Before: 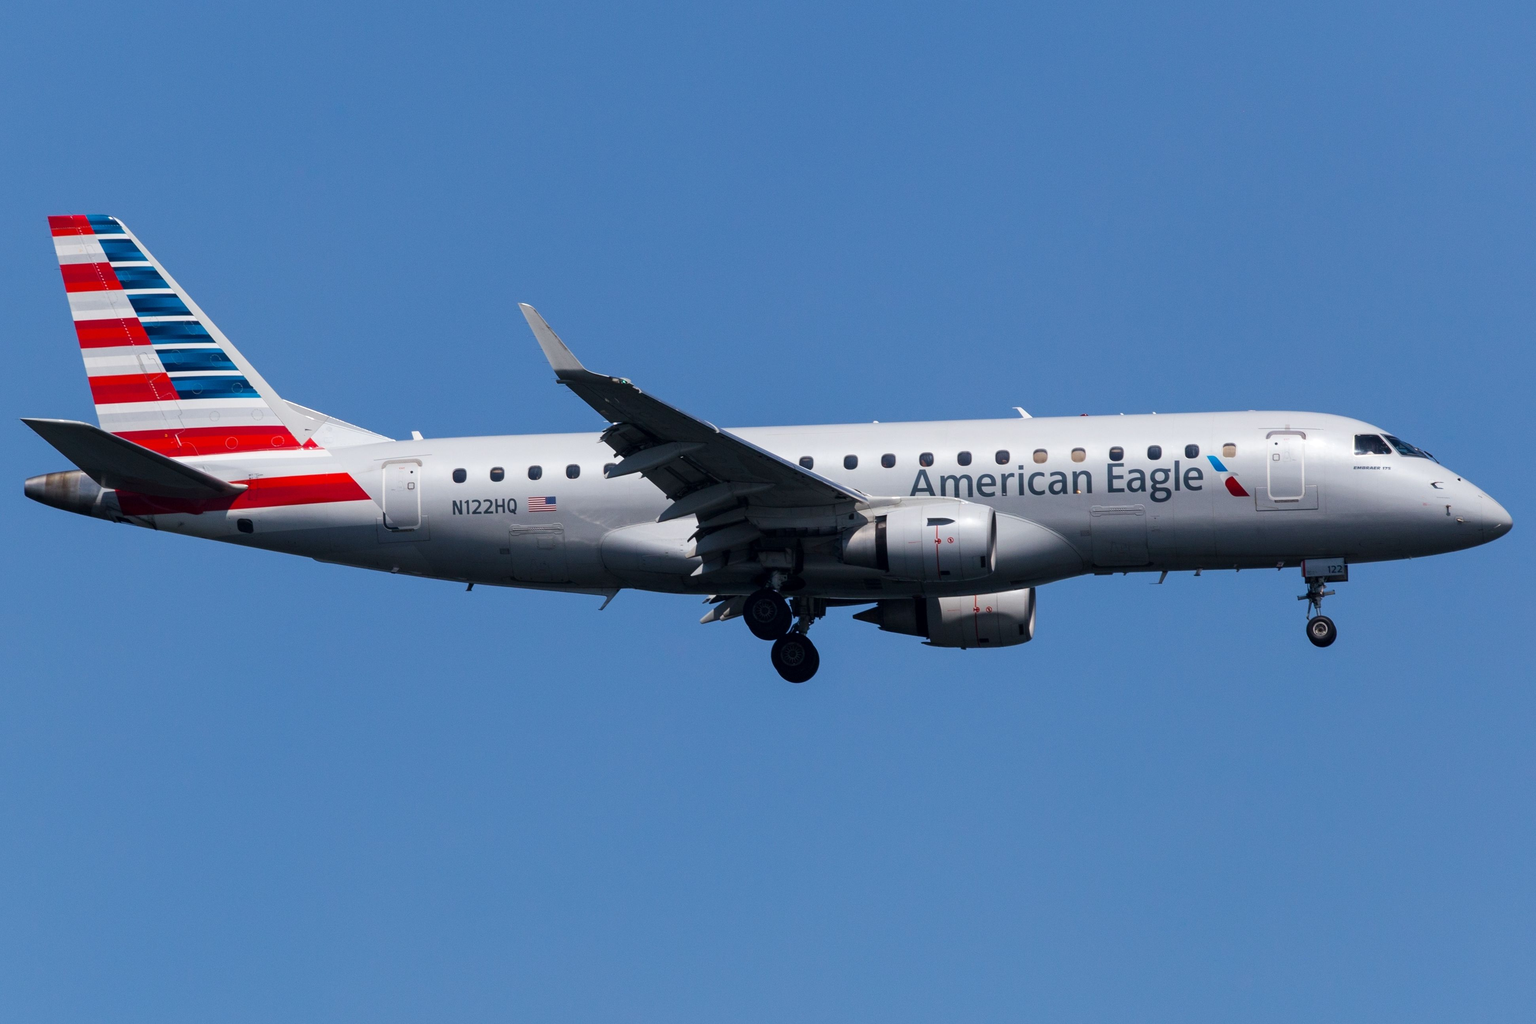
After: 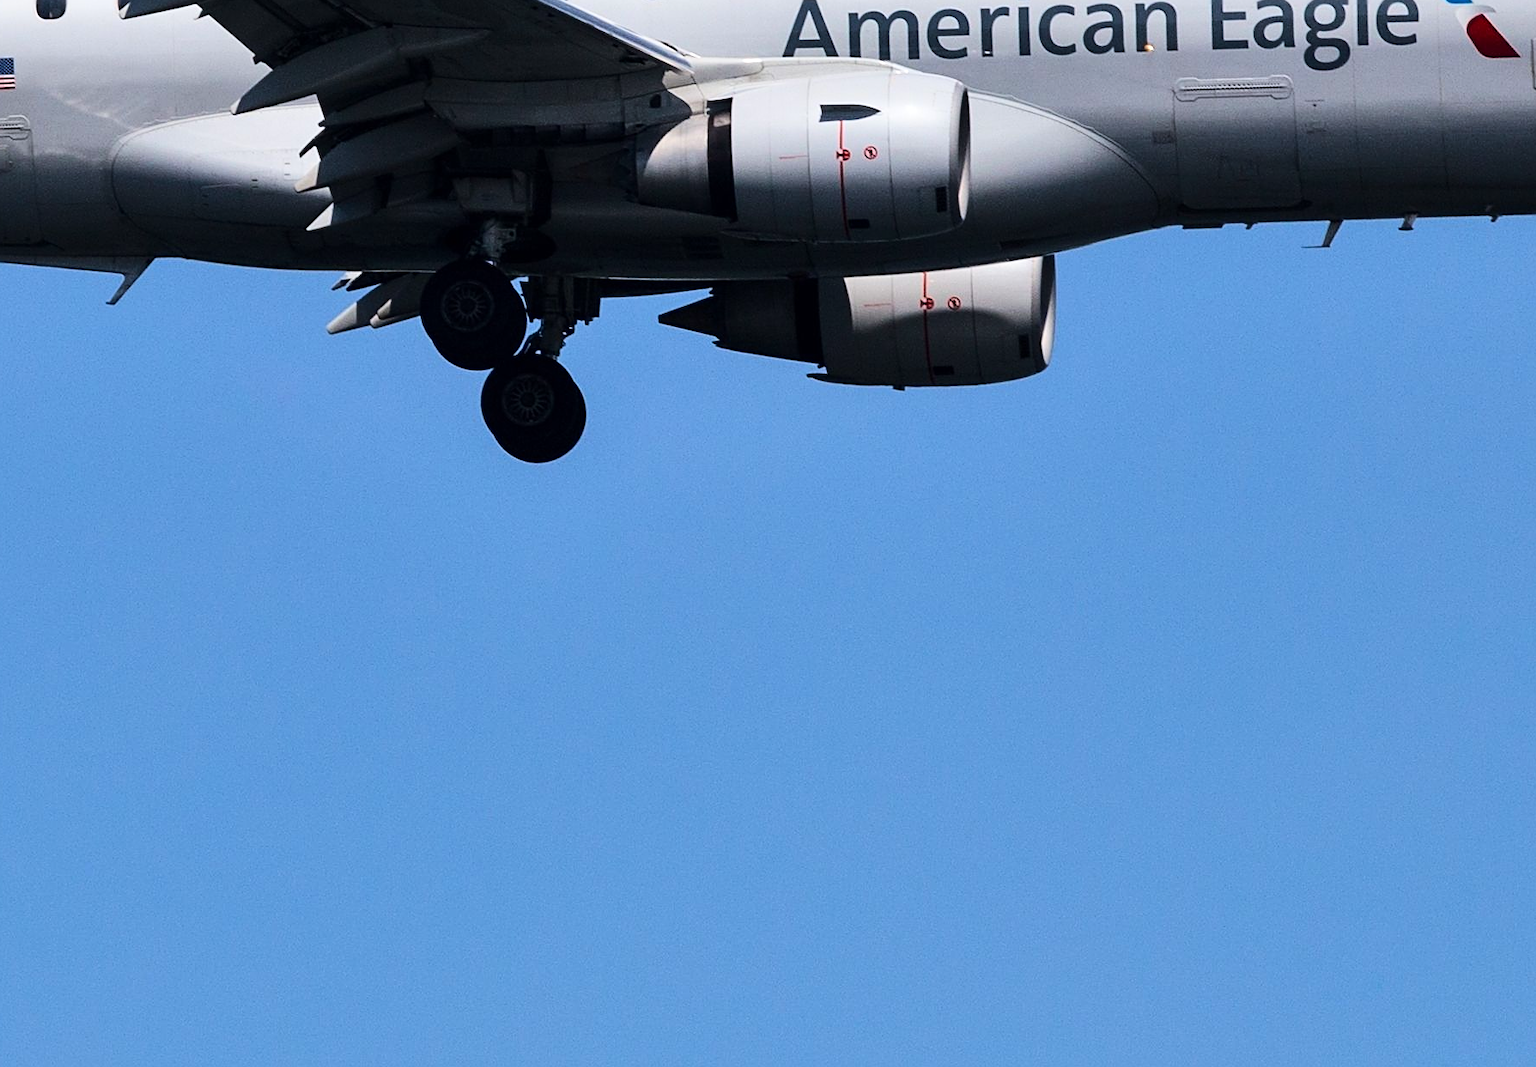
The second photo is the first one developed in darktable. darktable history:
shadows and highlights: shadows 22.35, highlights -49.25, soften with gaussian
crop: left 35.782%, top 45.911%, right 18.128%, bottom 6.074%
sharpen: on, module defaults
base curve: curves: ch0 [(0, 0) (0.032, 0.025) (0.121, 0.166) (0.206, 0.329) (0.605, 0.79) (1, 1)]
